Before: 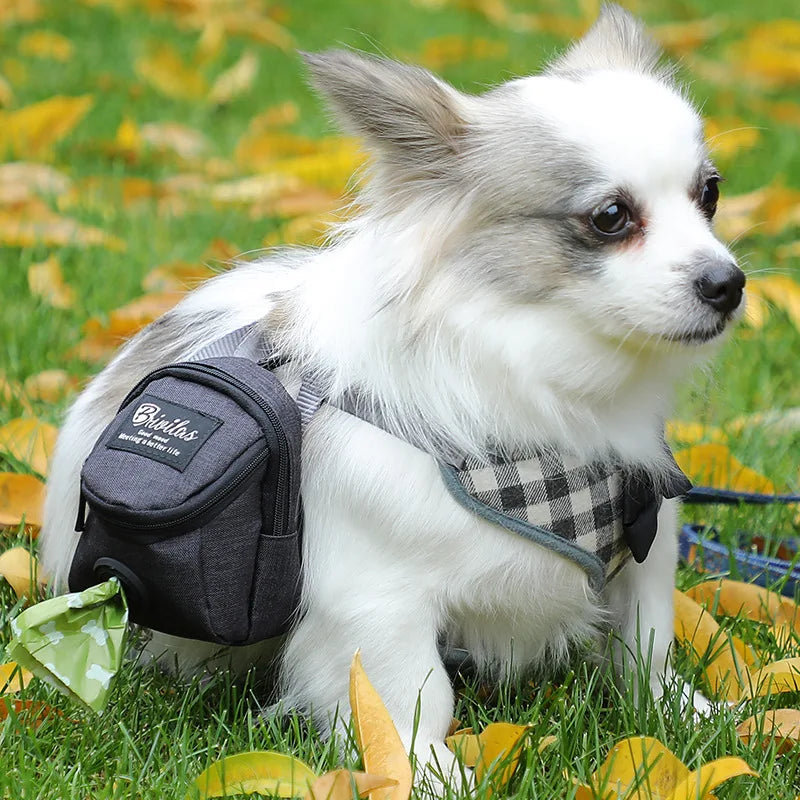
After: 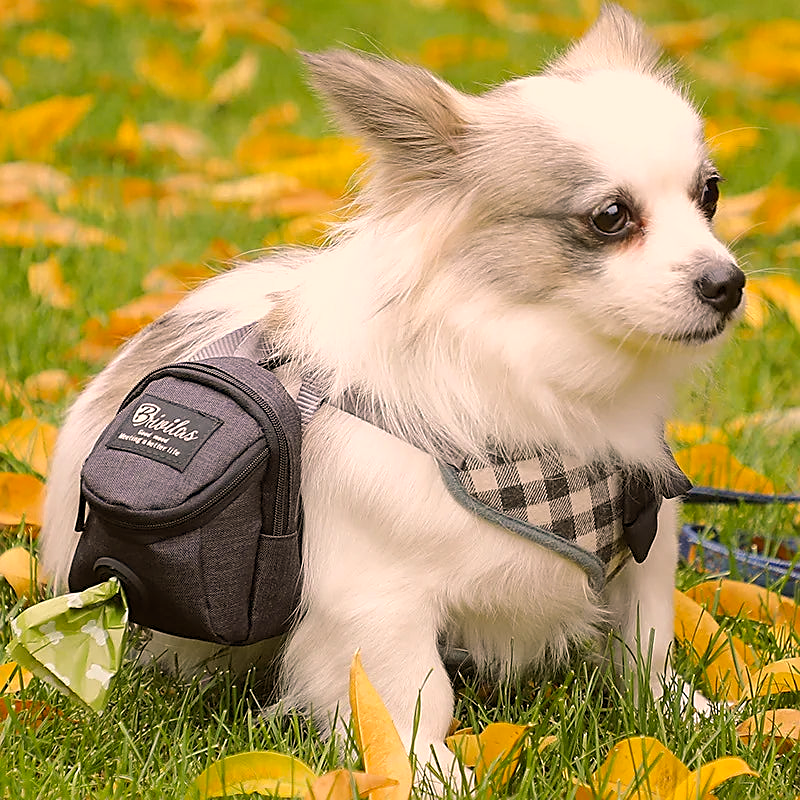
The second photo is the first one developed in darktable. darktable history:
sharpen: on, module defaults
color balance rgb: shadows lift › luminance -5%, shadows lift › chroma 1.1%, shadows lift › hue 219°, power › luminance 10%, power › chroma 2.83%, power › hue 60°, highlights gain › chroma 4.52%, highlights gain › hue 33.33°, saturation formula JzAzBz (2021)
